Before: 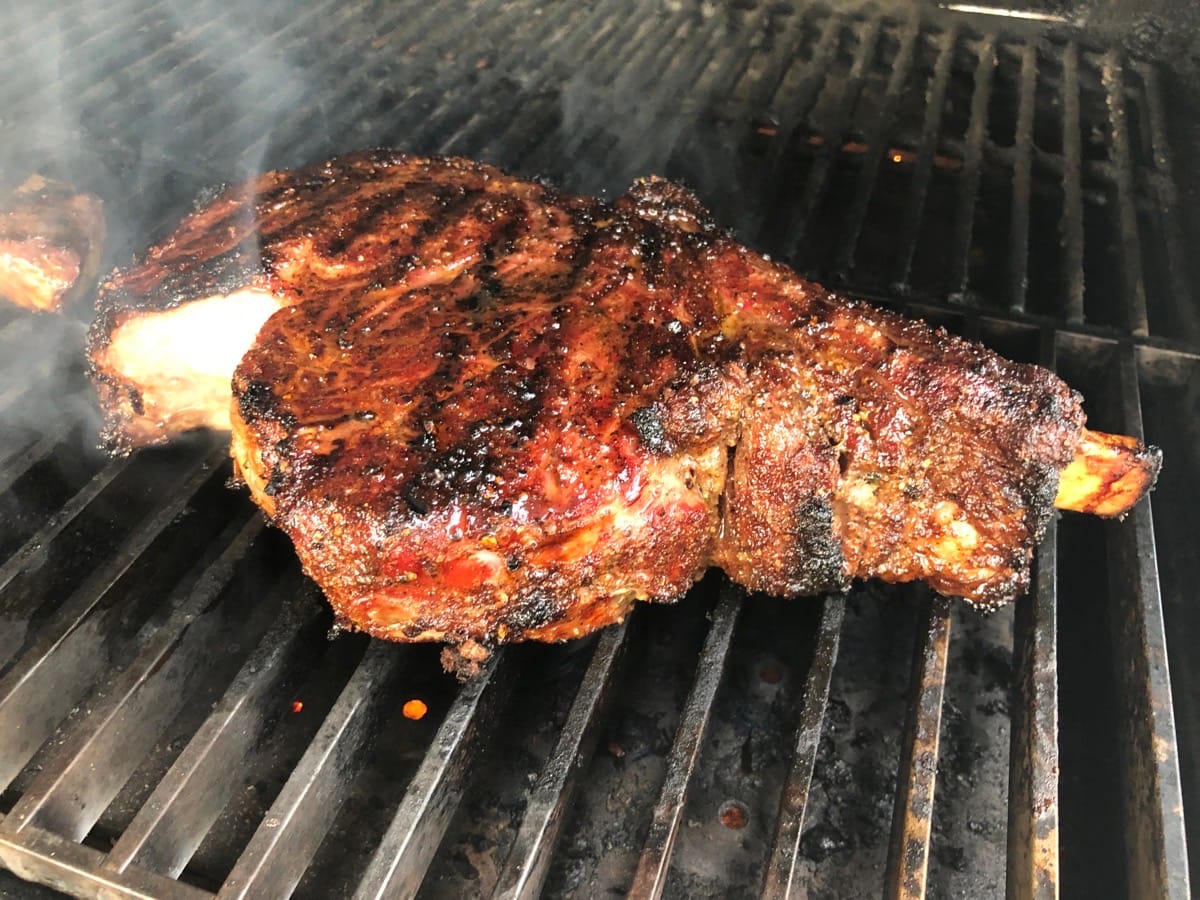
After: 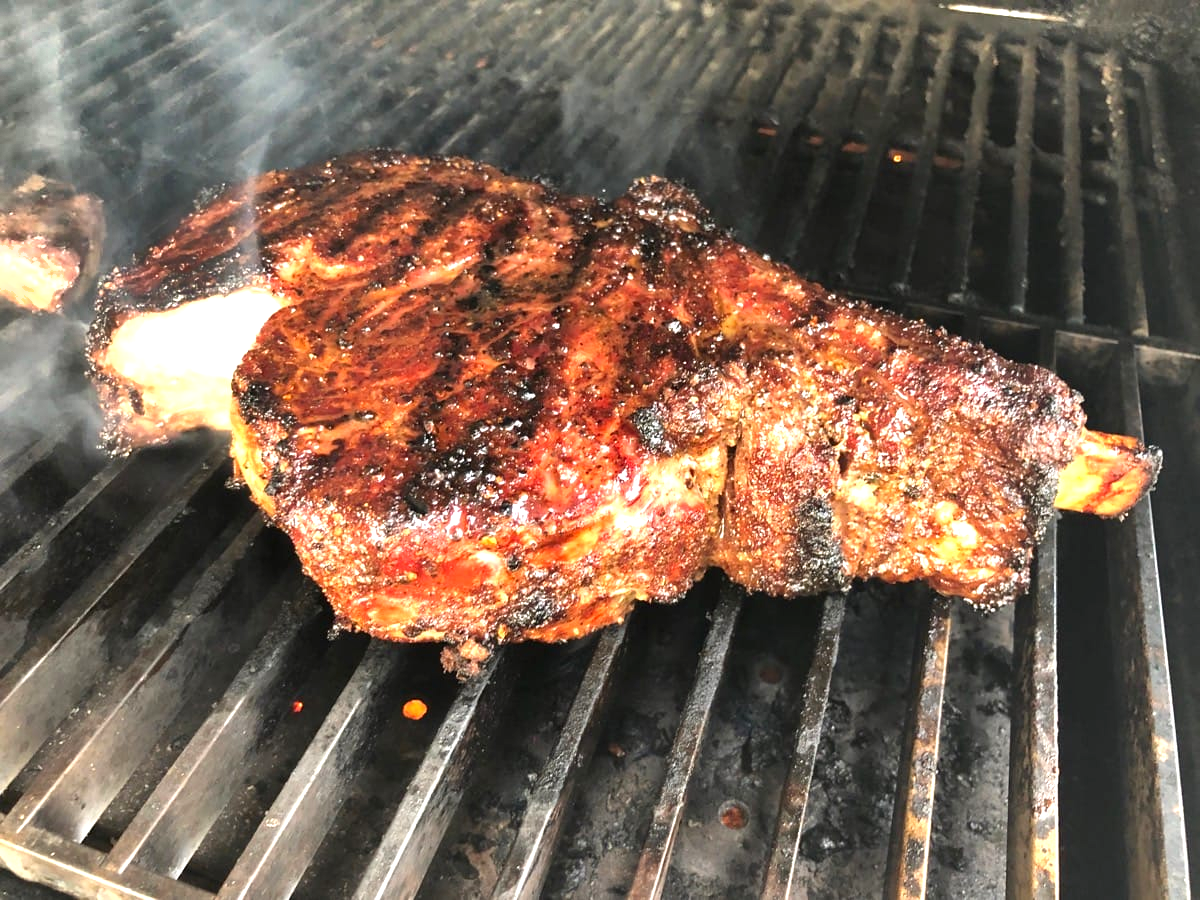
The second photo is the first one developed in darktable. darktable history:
shadows and highlights: shadows 20.91, highlights -82.73, soften with gaussian
exposure: black level correction 0, exposure 0.7 EV, compensate exposure bias true, compensate highlight preservation false
